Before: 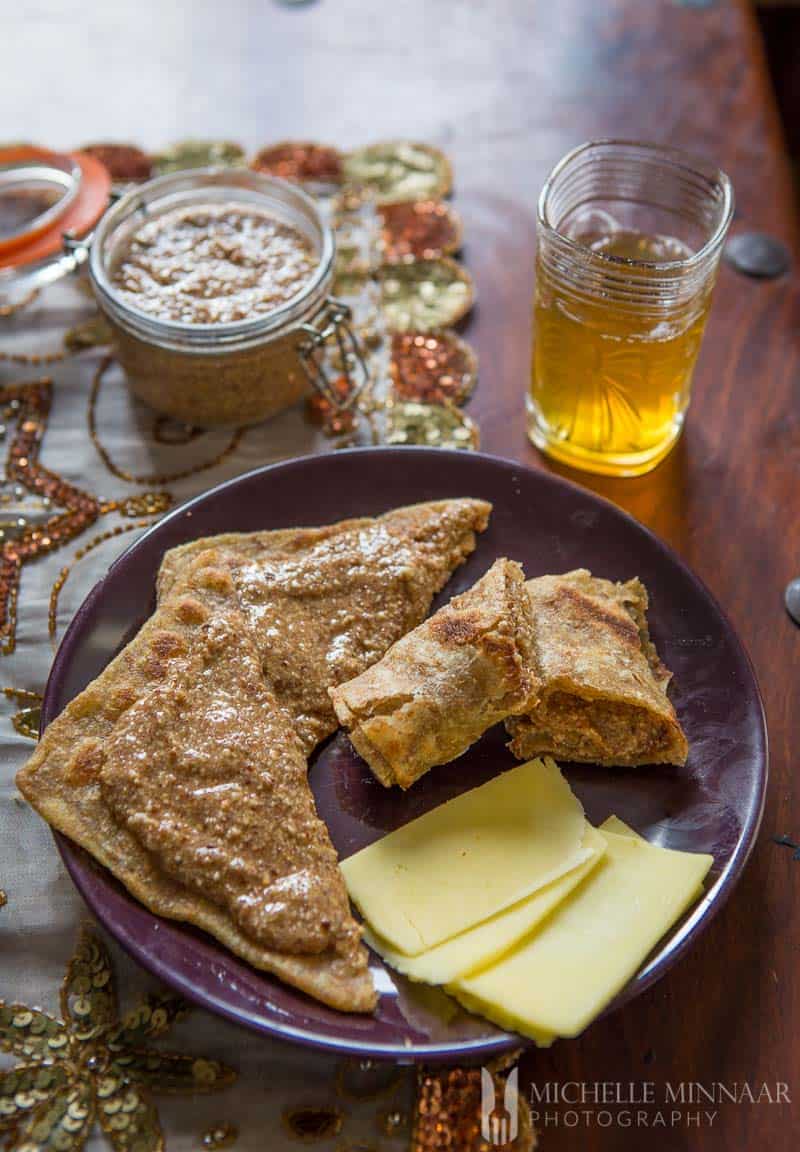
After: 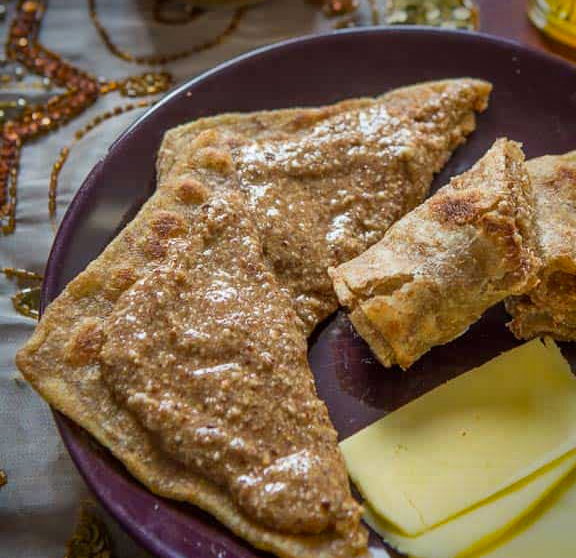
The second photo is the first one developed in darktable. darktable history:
vignetting: fall-off start 88.53%, fall-off radius 44.2%, saturation 0.376, width/height ratio 1.161
shadows and highlights: low approximation 0.01, soften with gaussian
white balance: red 0.986, blue 1.01
crop: top 36.498%, right 27.964%, bottom 14.995%
